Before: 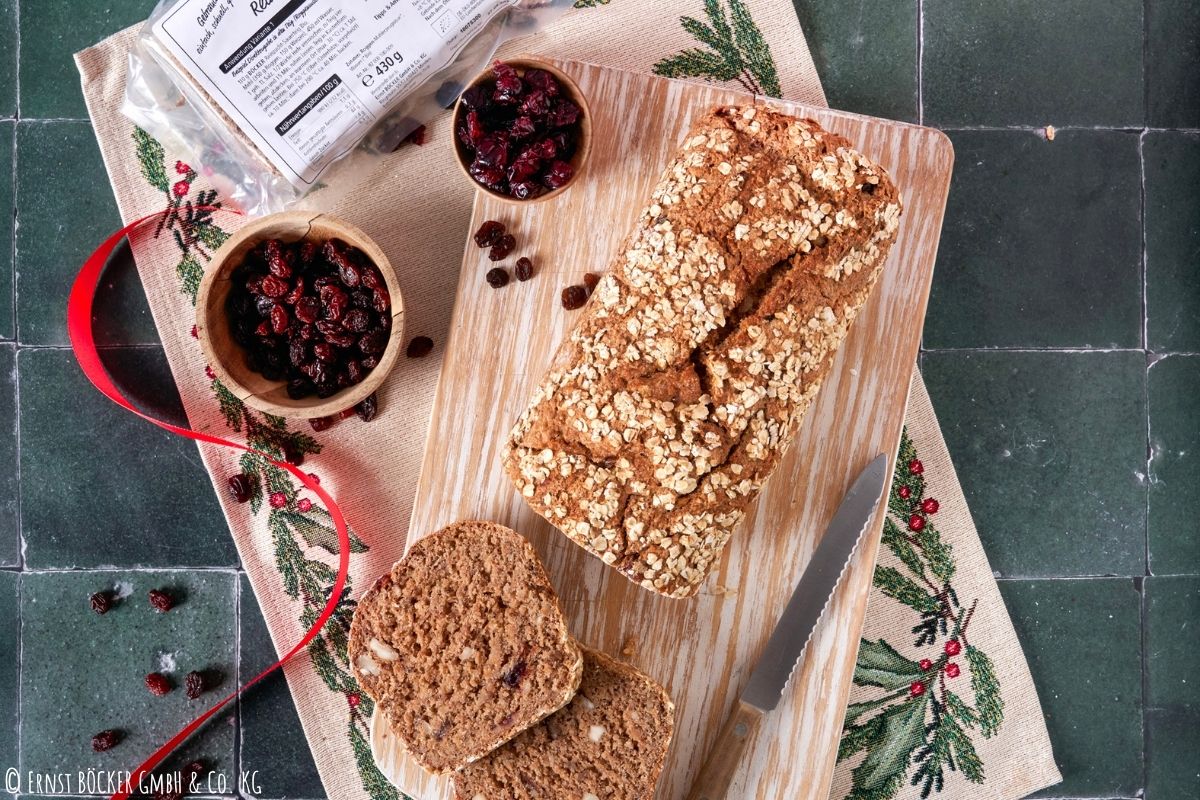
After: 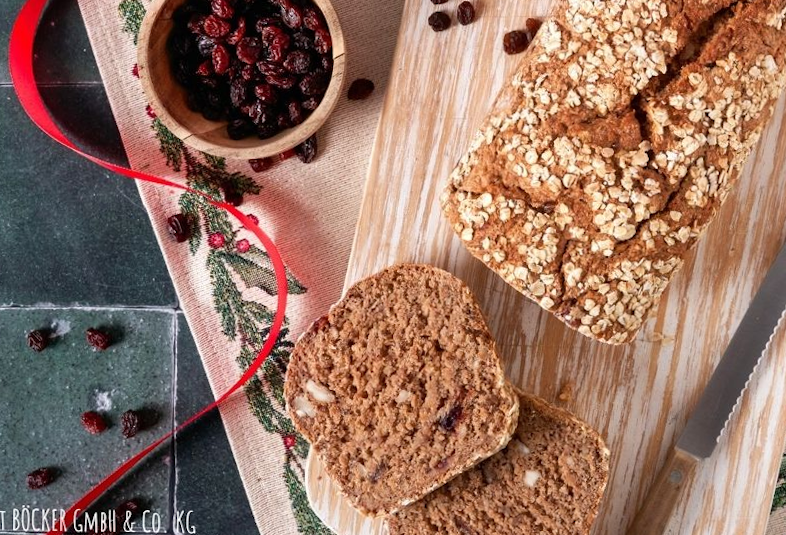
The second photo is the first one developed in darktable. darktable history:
crop and rotate: angle -0.853°, left 4.022%, top 31.582%, right 29.022%
